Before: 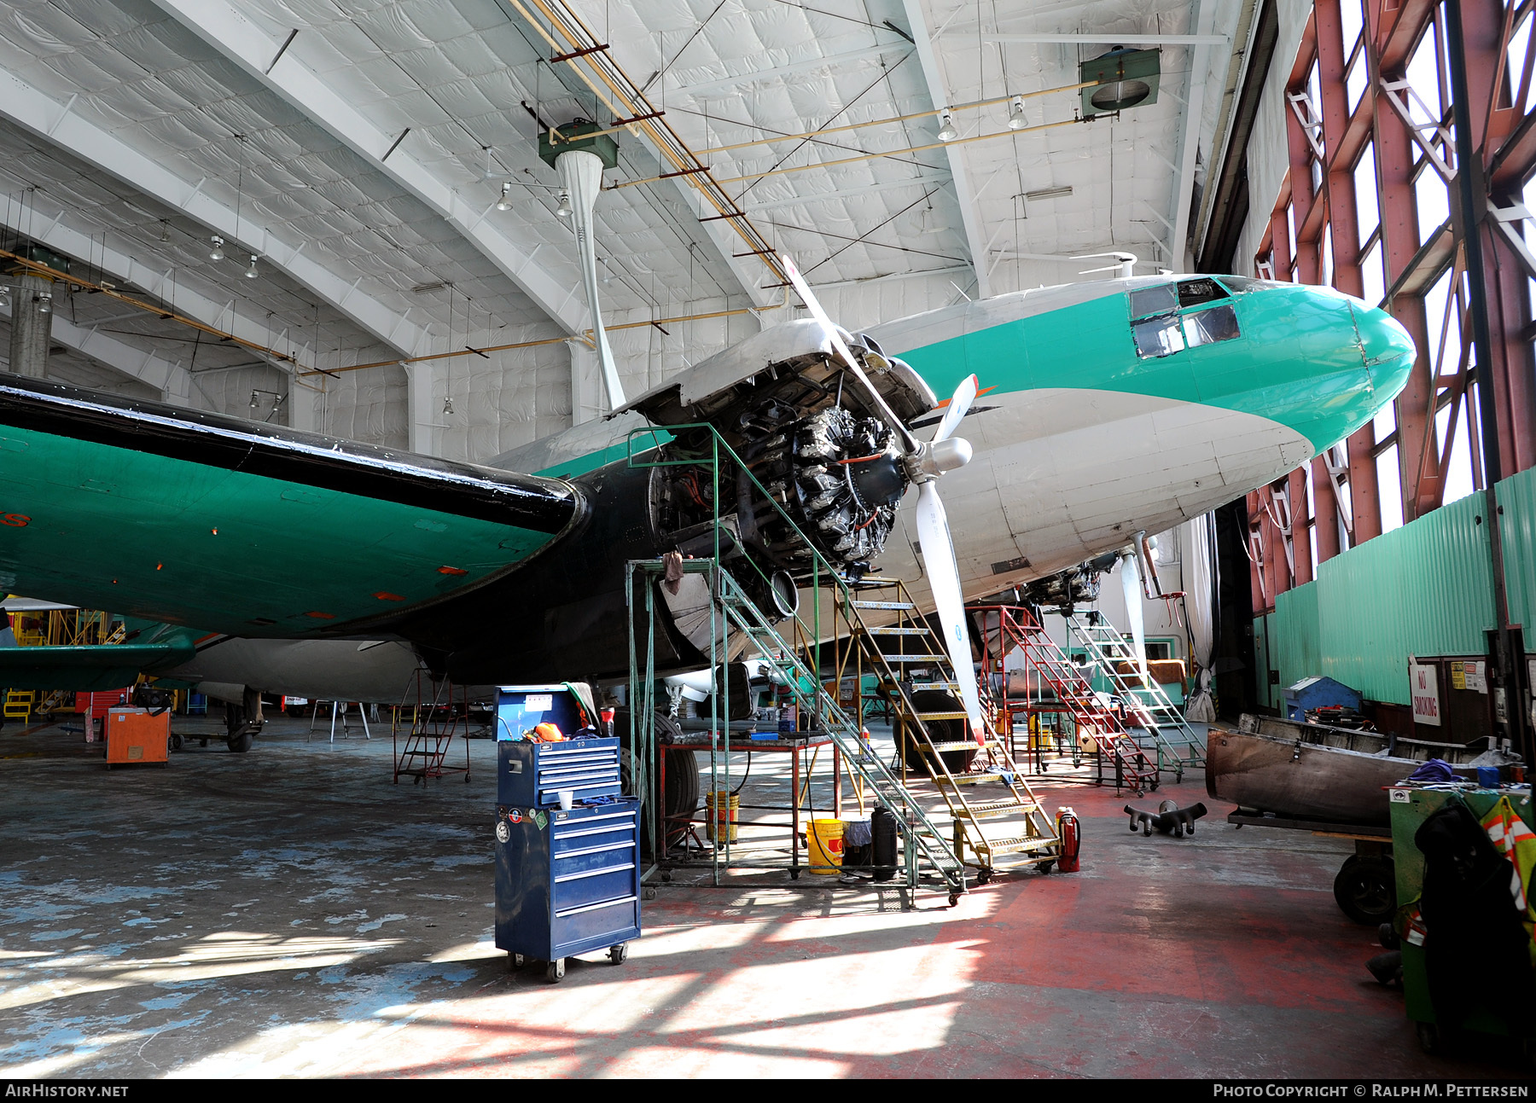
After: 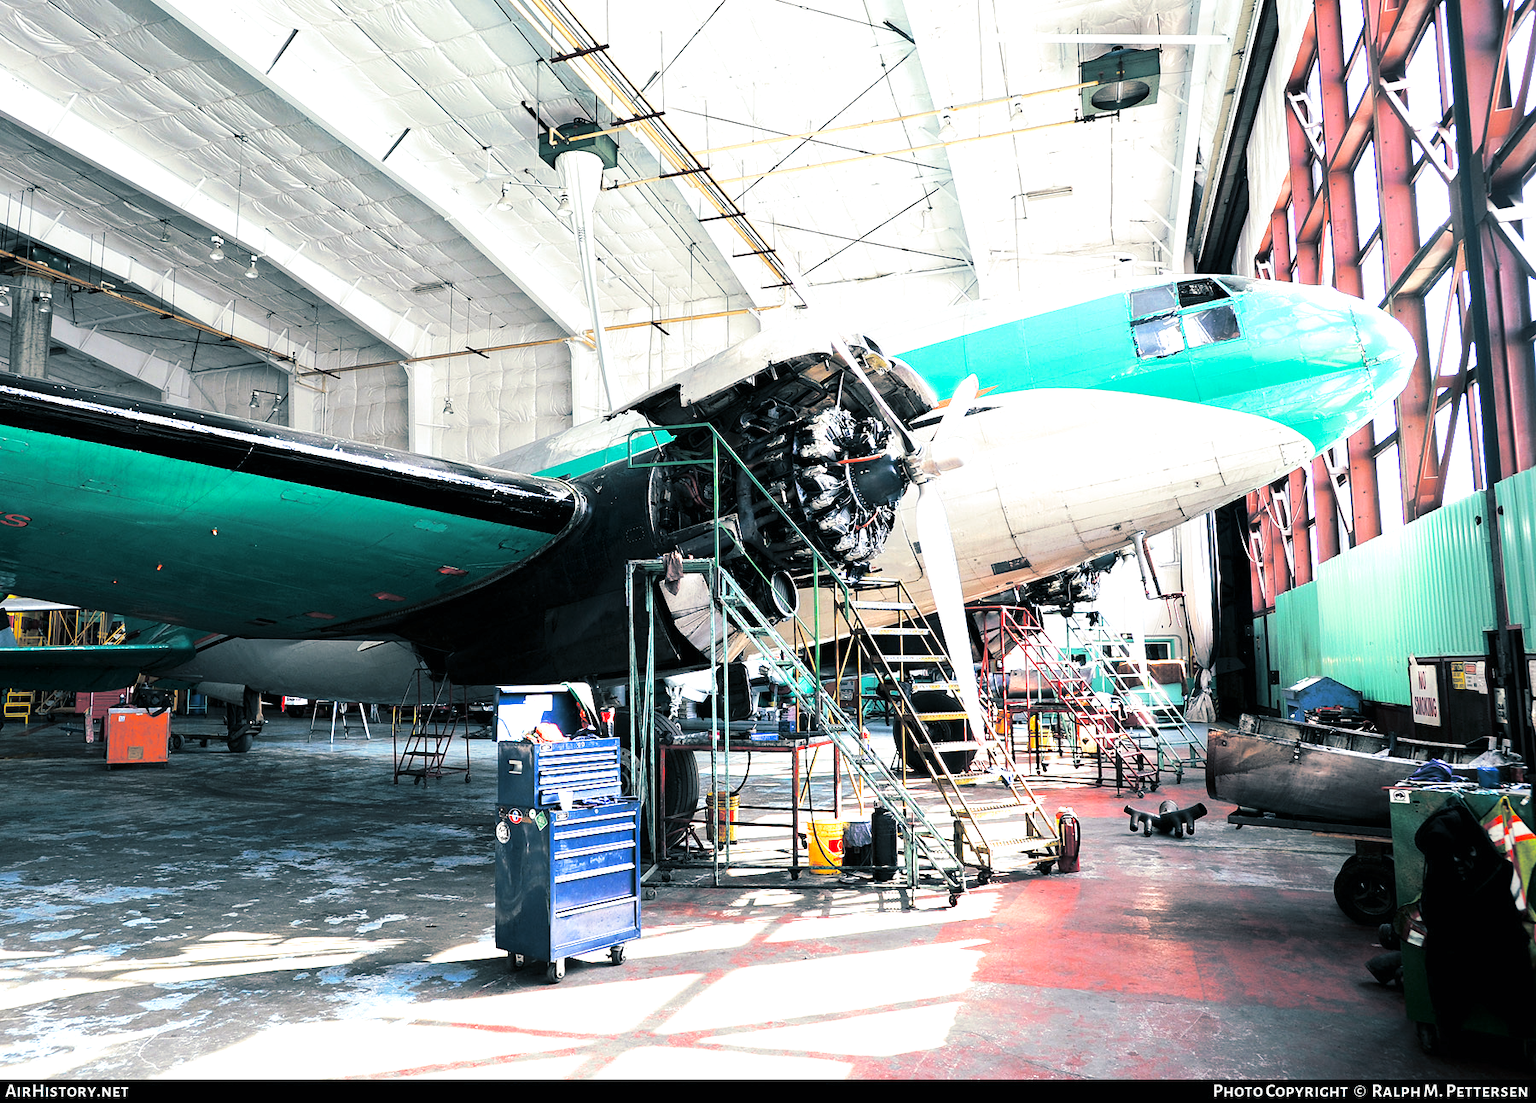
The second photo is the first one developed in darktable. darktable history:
exposure: black level correction 0, exposure 1.3 EV, compensate highlight preservation false
split-toning: shadows › hue 205.2°, shadows › saturation 0.43, highlights › hue 54°, highlights › saturation 0.54
contrast brightness saturation: contrast 0.15, brightness -0.01, saturation 0.1
